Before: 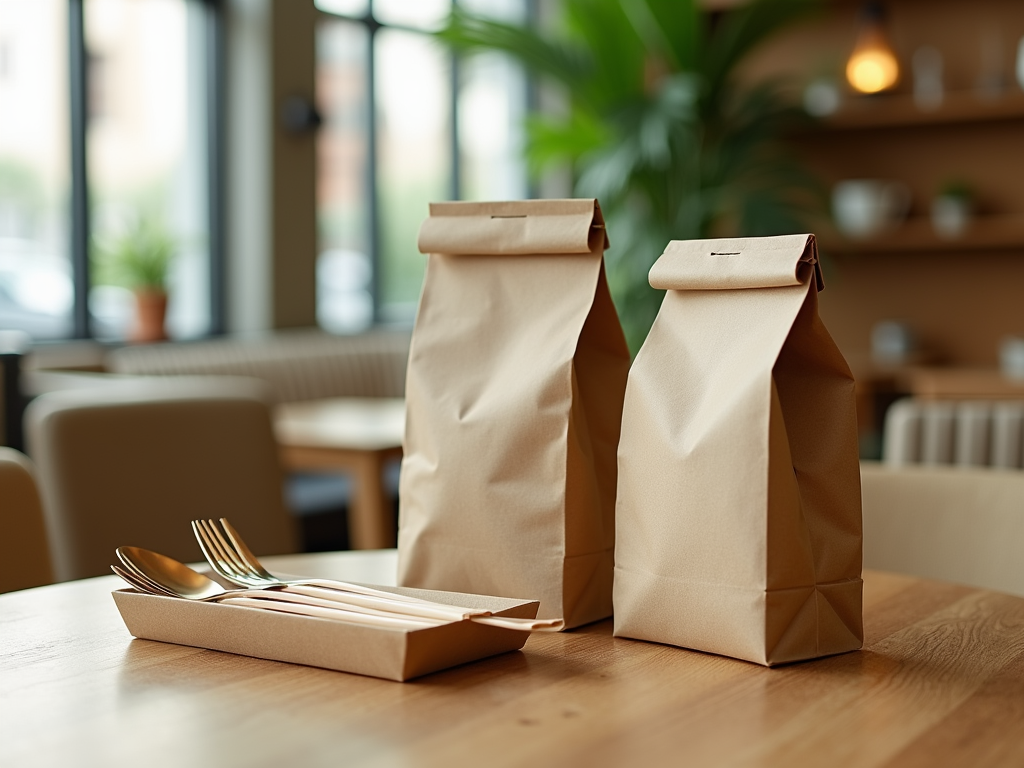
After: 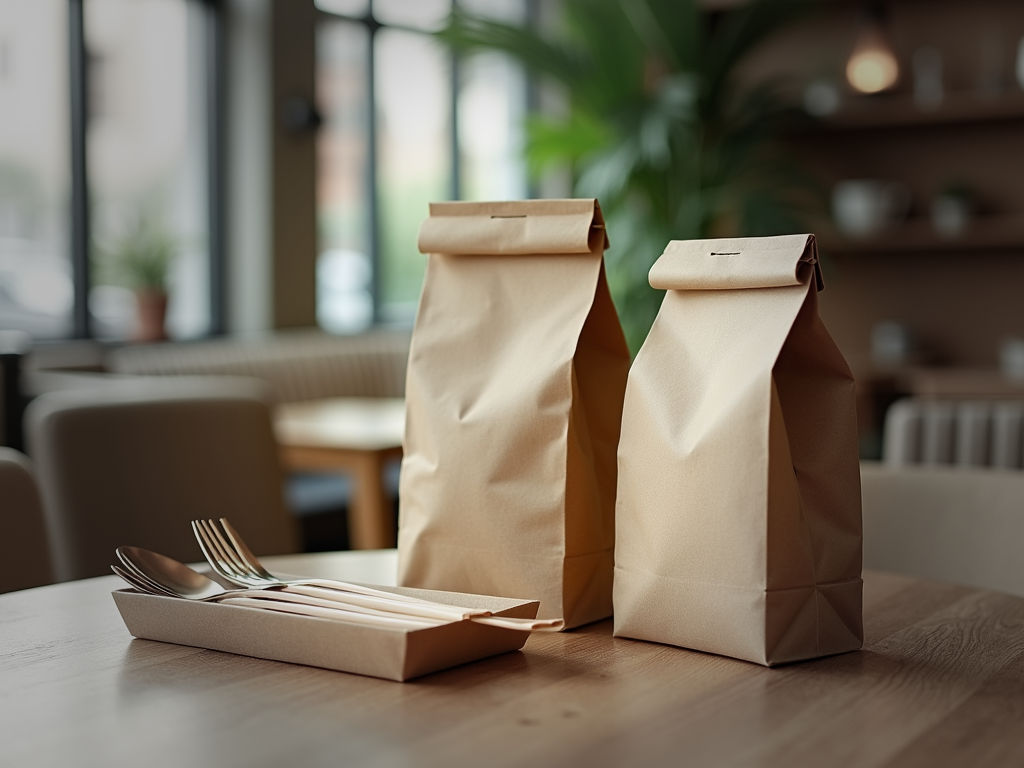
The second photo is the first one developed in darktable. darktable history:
vignetting: fall-off start 40%, fall-off radius 40%
